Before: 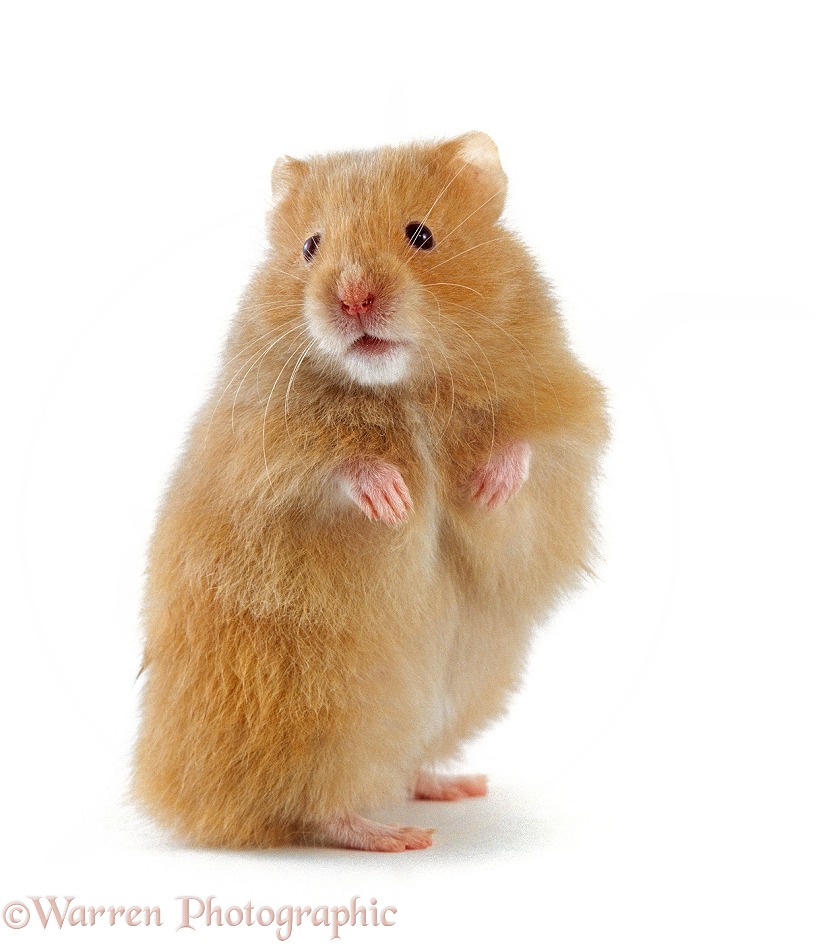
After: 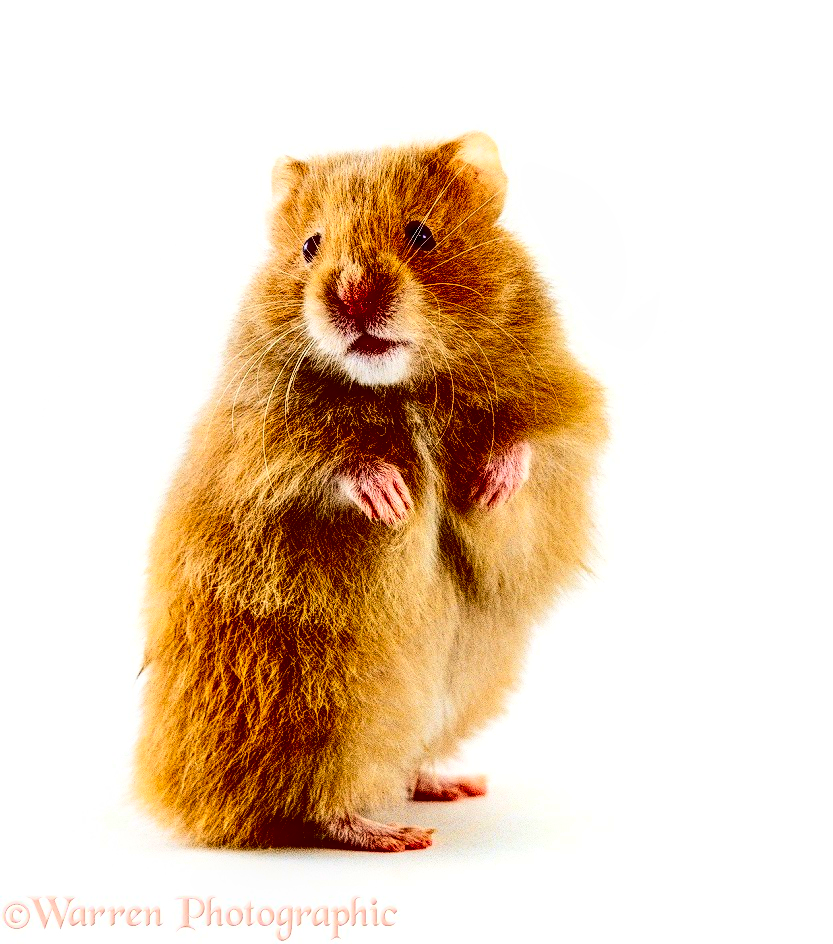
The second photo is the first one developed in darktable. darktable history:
contrast brightness saturation: contrast 0.77, brightness -1, saturation 1
local contrast: detail 130%
